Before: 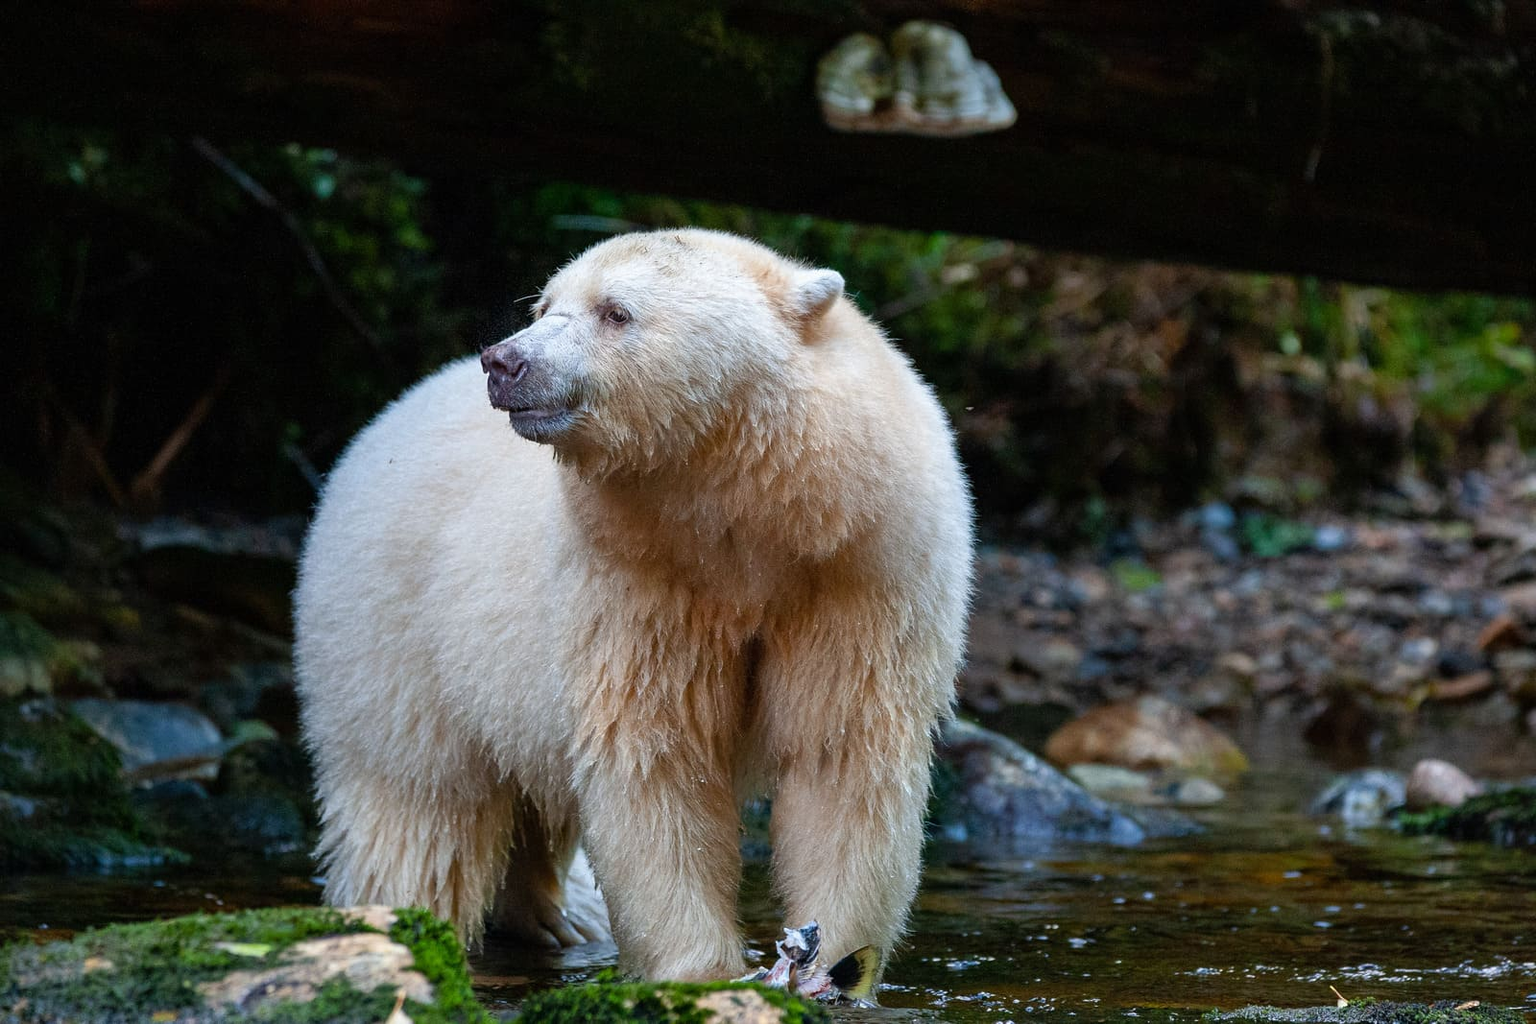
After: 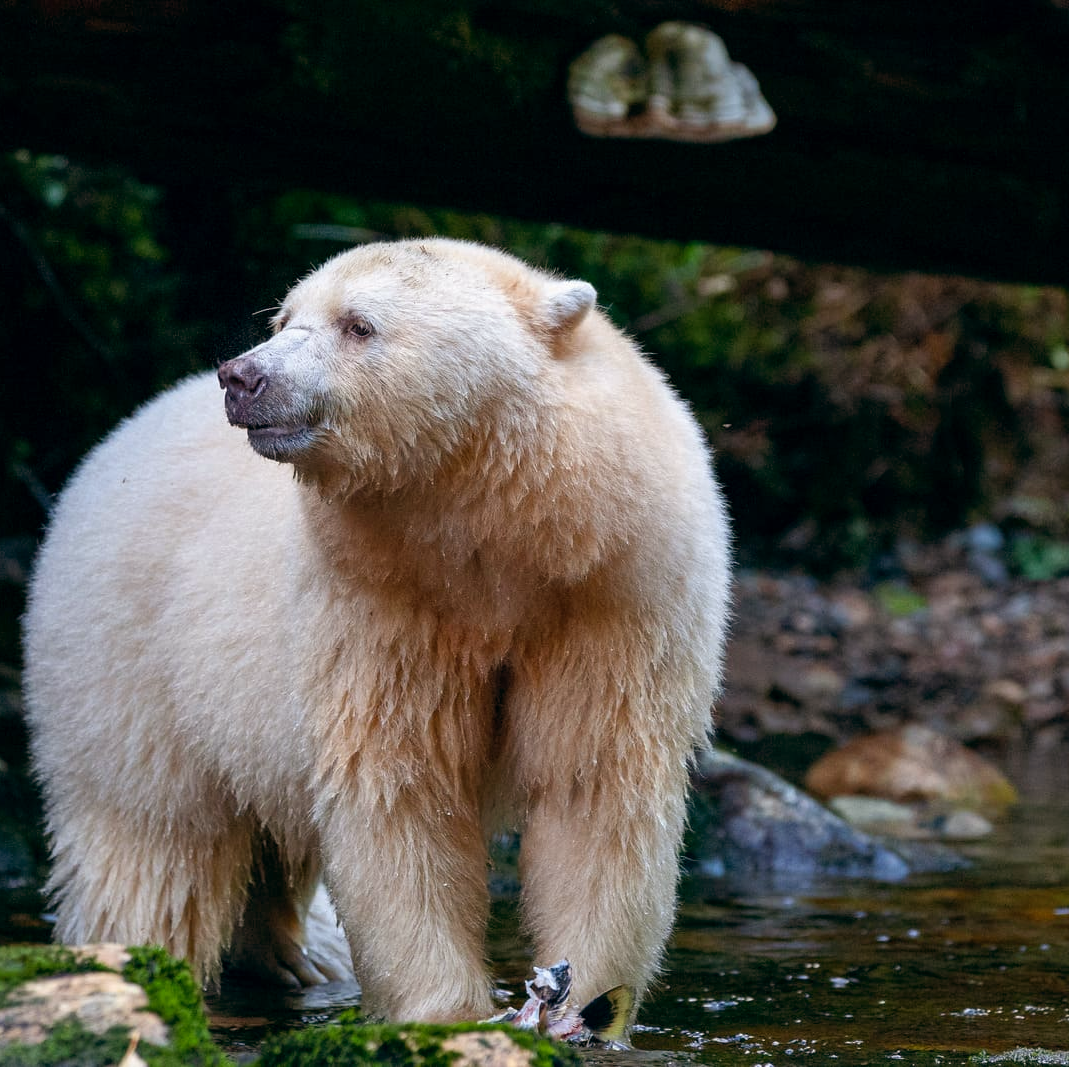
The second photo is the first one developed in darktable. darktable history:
crop and rotate: left 17.732%, right 15.423%
color balance: lift [0.998, 0.998, 1.001, 1.002], gamma [0.995, 1.025, 0.992, 0.975], gain [0.995, 1.02, 0.997, 0.98]
tone equalizer: on, module defaults
